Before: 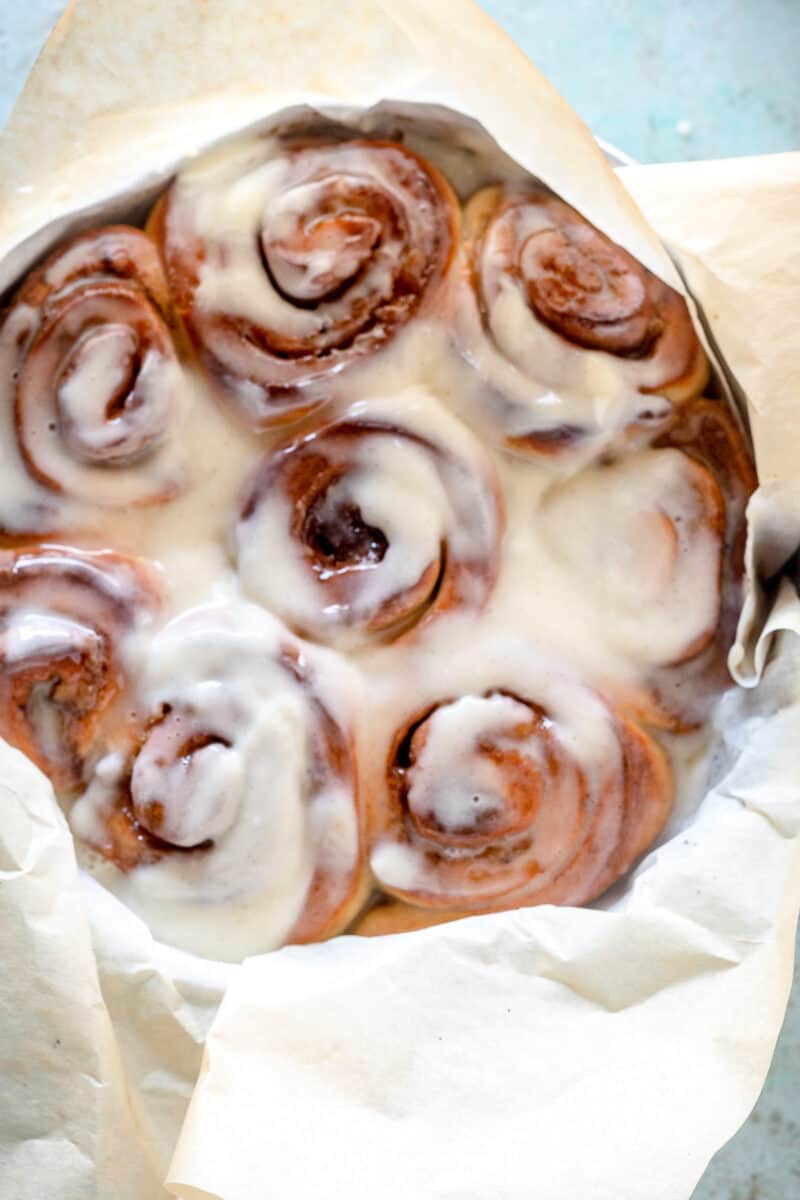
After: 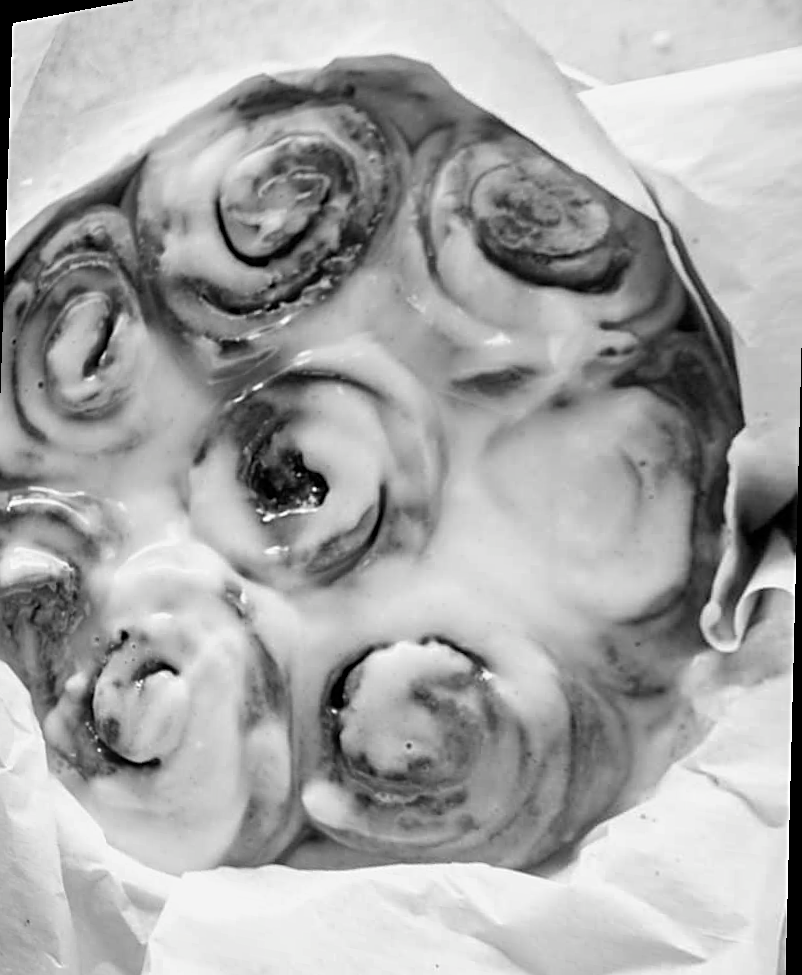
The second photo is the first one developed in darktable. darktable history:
rotate and perspective: rotation 1.69°, lens shift (vertical) -0.023, lens shift (horizontal) -0.291, crop left 0.025, crop right 0.988, crop top 0.092, crop bottom 0.842
sharpen: on, module defaults
color correction: highlights a* -0.137, highlights b* 0.137
crop and rotate: top 0%, bottom 5.097%
exposure: compensate highlight preservation false
tone equalizer: on, module defaults
color calibration: output gray [0.253, 0.26, 0.487, 0], gray › normalize channels true, illuminant same as pipeline (D50), adaptation XYZ, x 0.346, y 0.359, gamut compression 0
